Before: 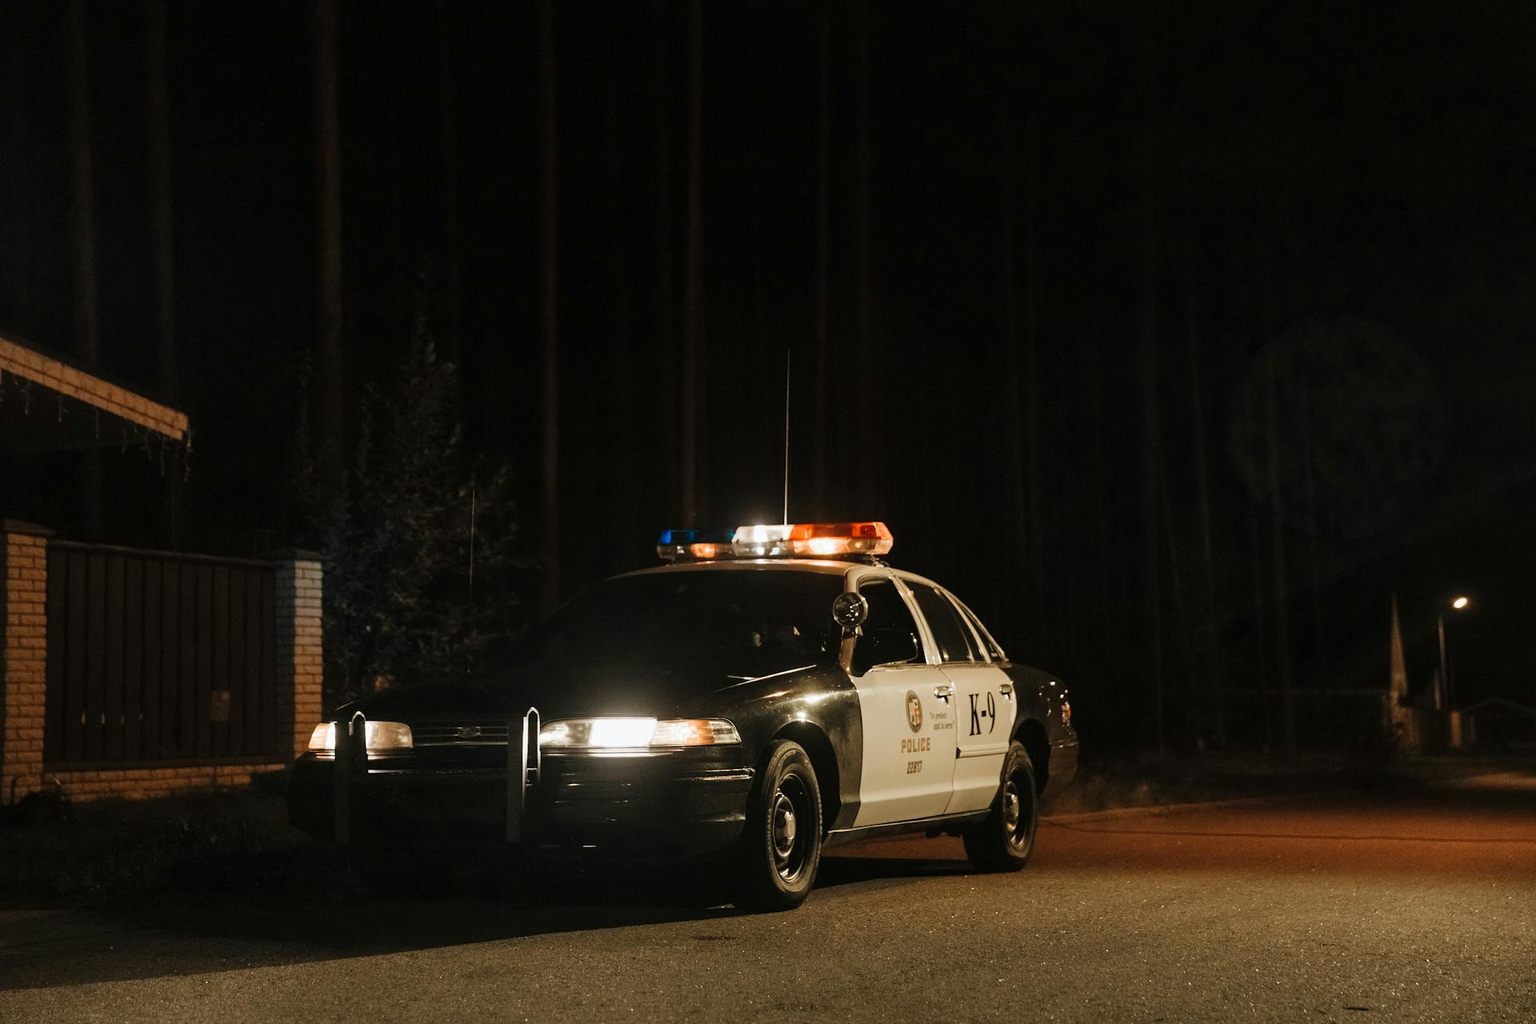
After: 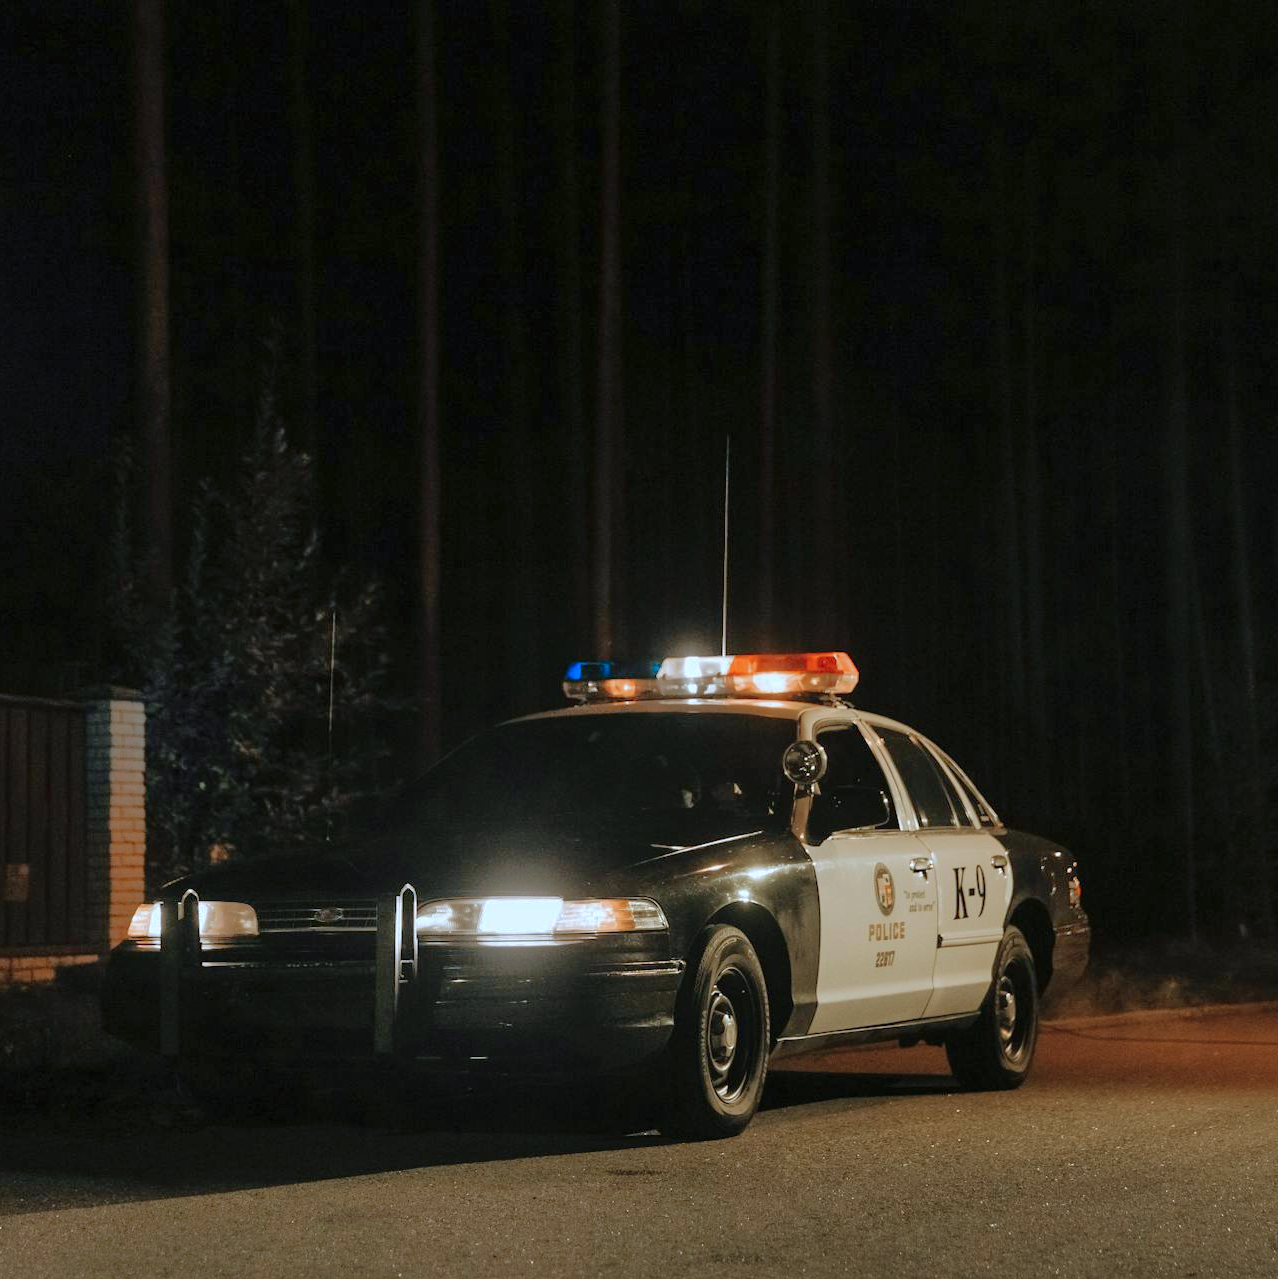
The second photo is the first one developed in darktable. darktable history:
crop and rotate: left 13.464%, right 19.932%
color calibration: x 0.37, y 0.382, temperature 4314.4 K
shadows and highlights: on, module defaults
